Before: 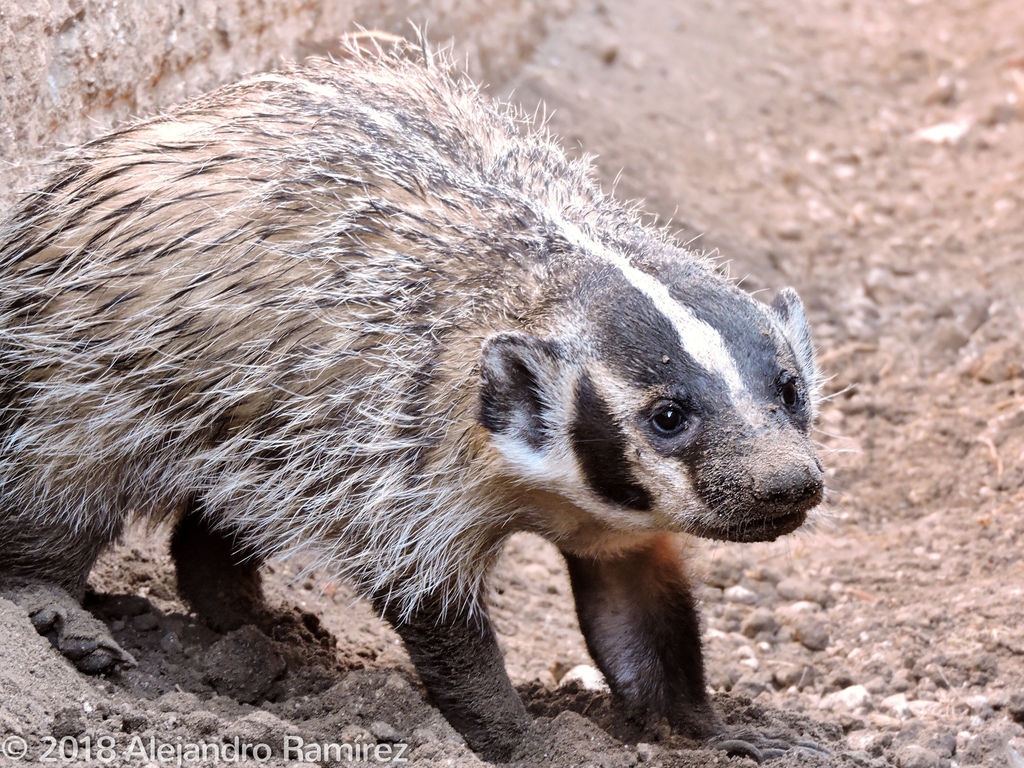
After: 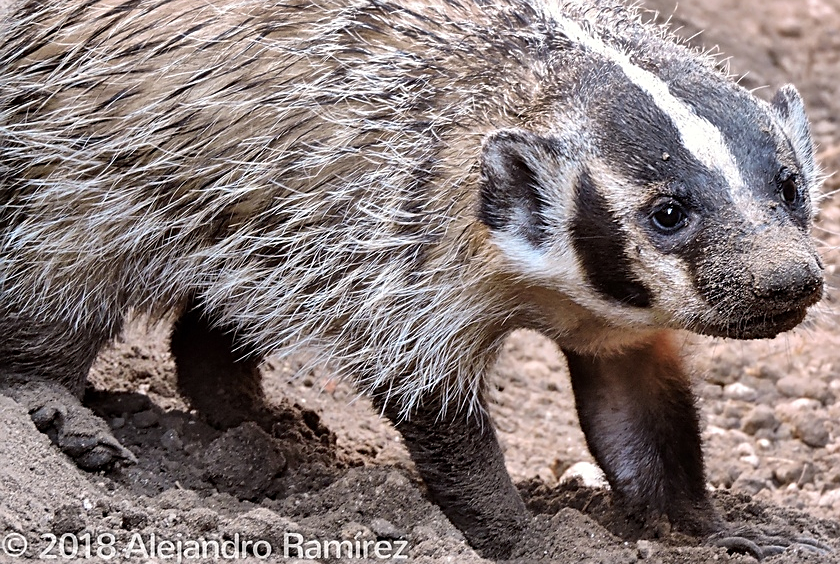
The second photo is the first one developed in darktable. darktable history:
sharpen: on, module defaults
shadows and highlights: shadows 60, soften with gaussian
crop: top 26.531%, right 17.959%
